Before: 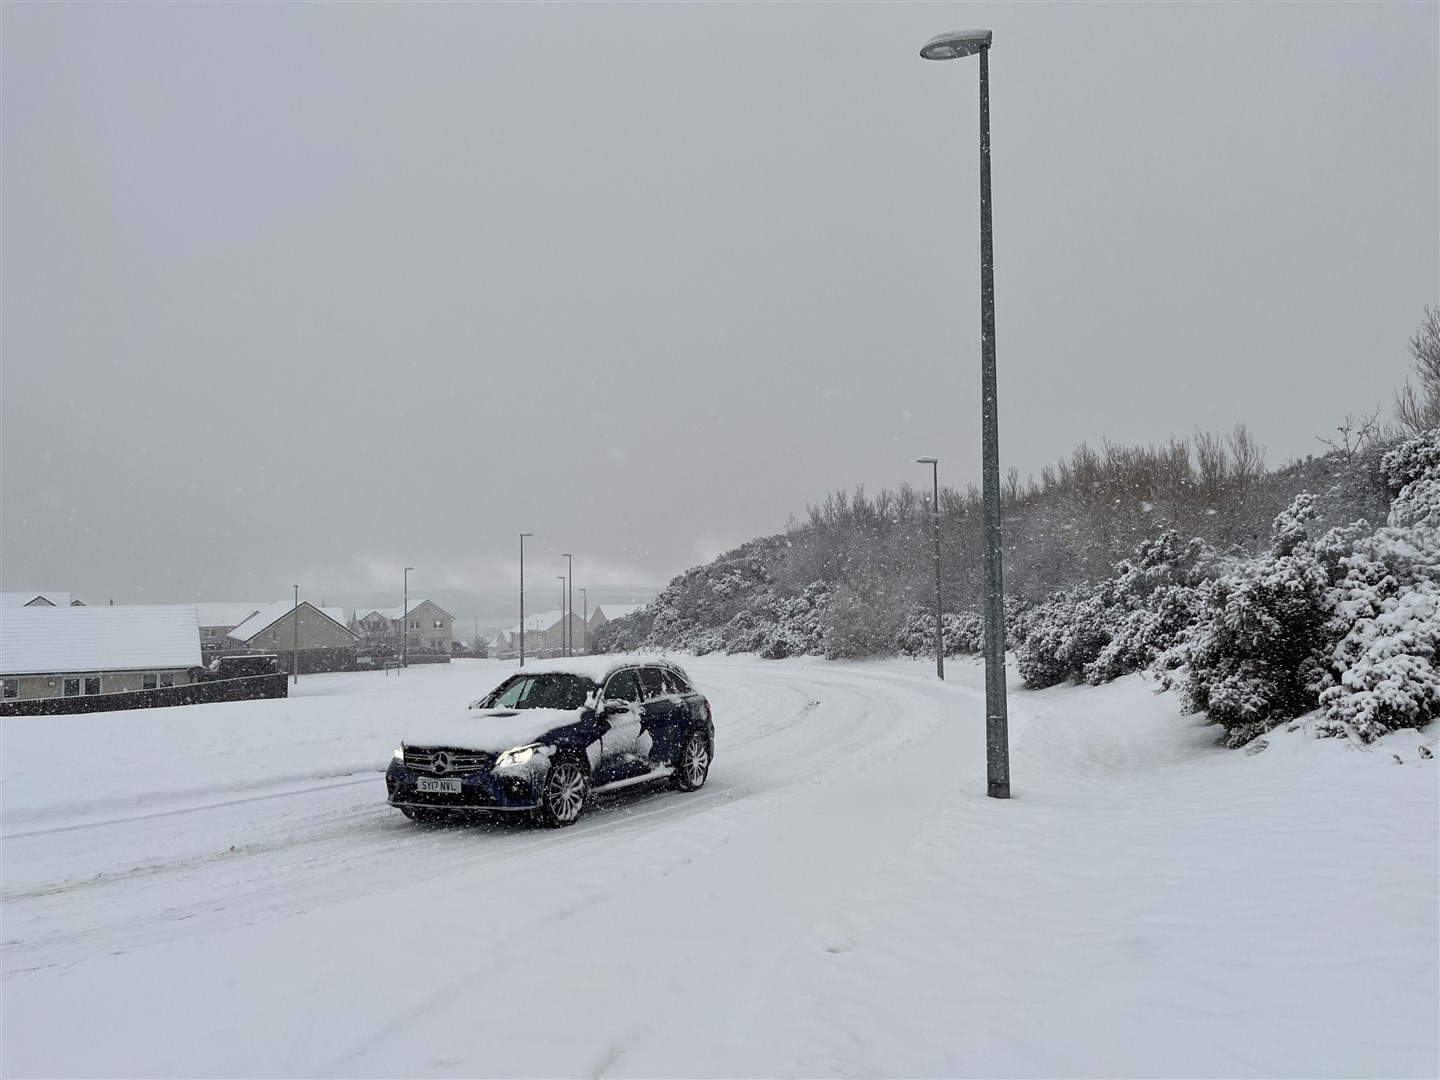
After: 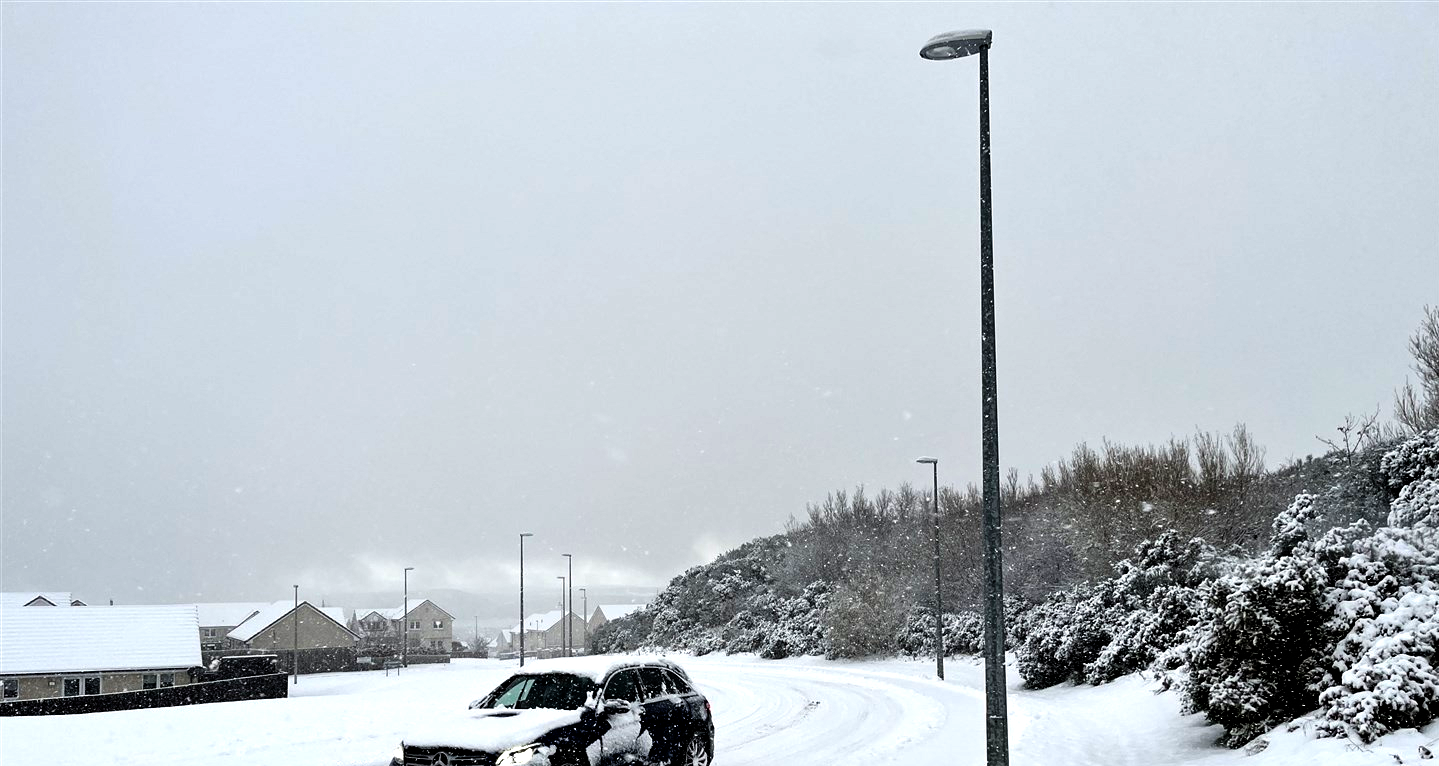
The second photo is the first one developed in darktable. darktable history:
exposure: exposure 0.02 EV, compensate highlight preservation false
filmic rgb: black relative exposure -8.24 EV, white relative exposure 2.24 EV, threshold 2.98 EV, hardness 7.16, latitude 86.17%, contrast 1.708, highlights saturation mix -3.38%, shadows ↔ highlights balance -2.76%, add noise in highlights 0.001, preserve chrominance no, color science v3 (2019), use custom middle-gray values true, contrast in highlights soft, enable highlight reconstruction true
crop: right 0%, bottom 29.004%
